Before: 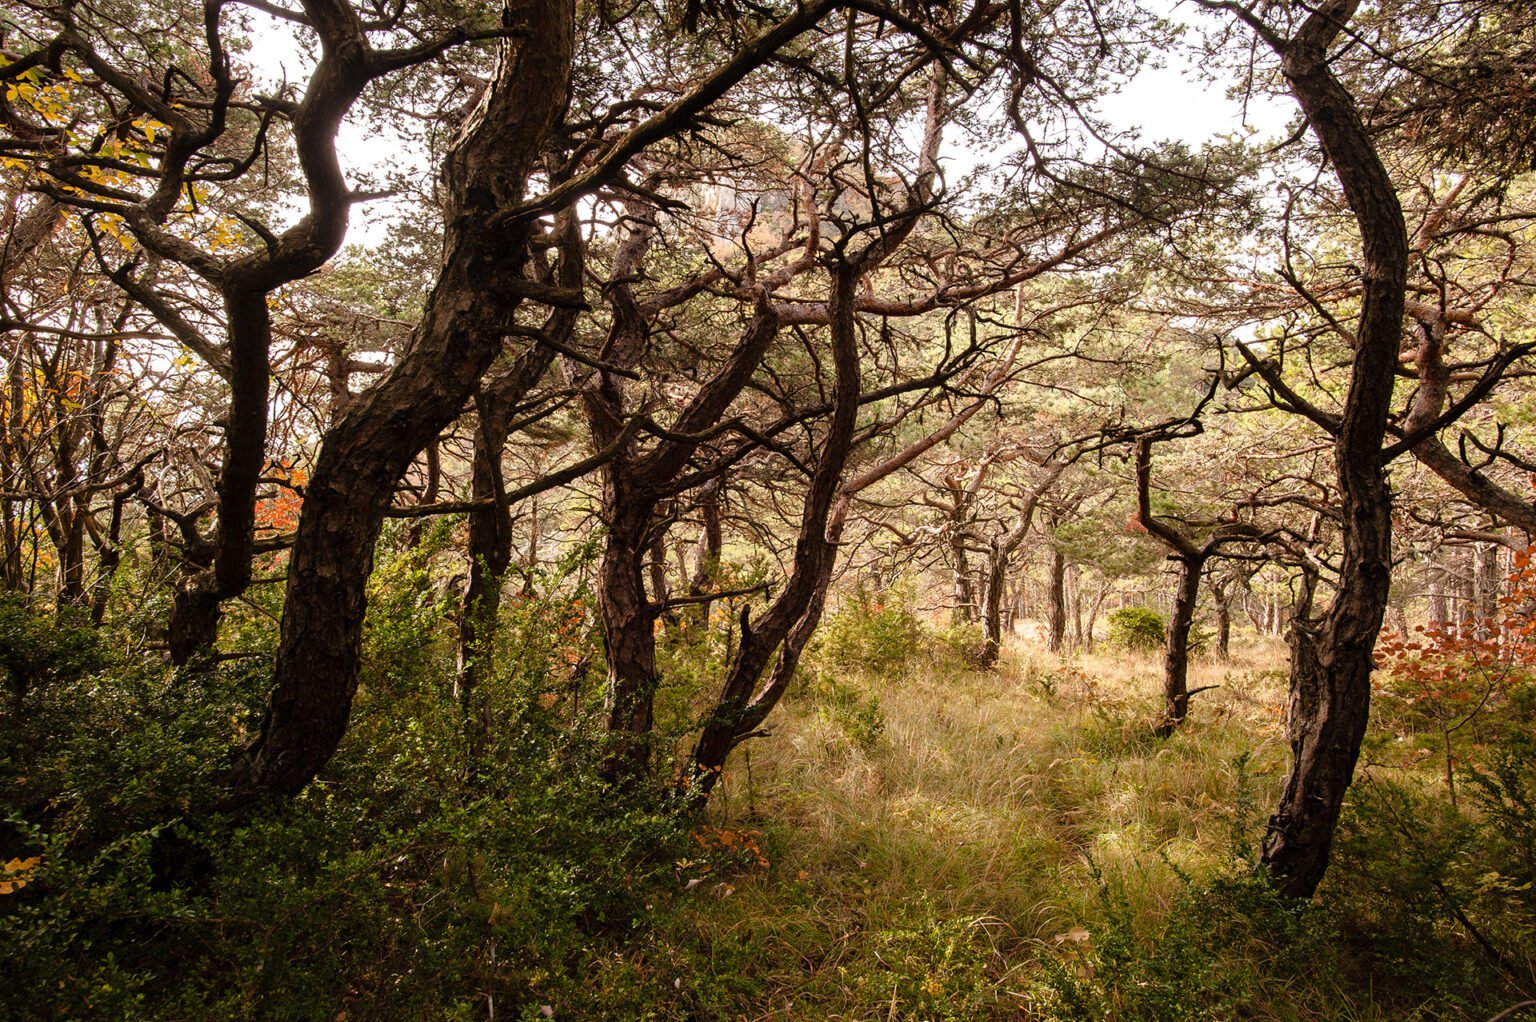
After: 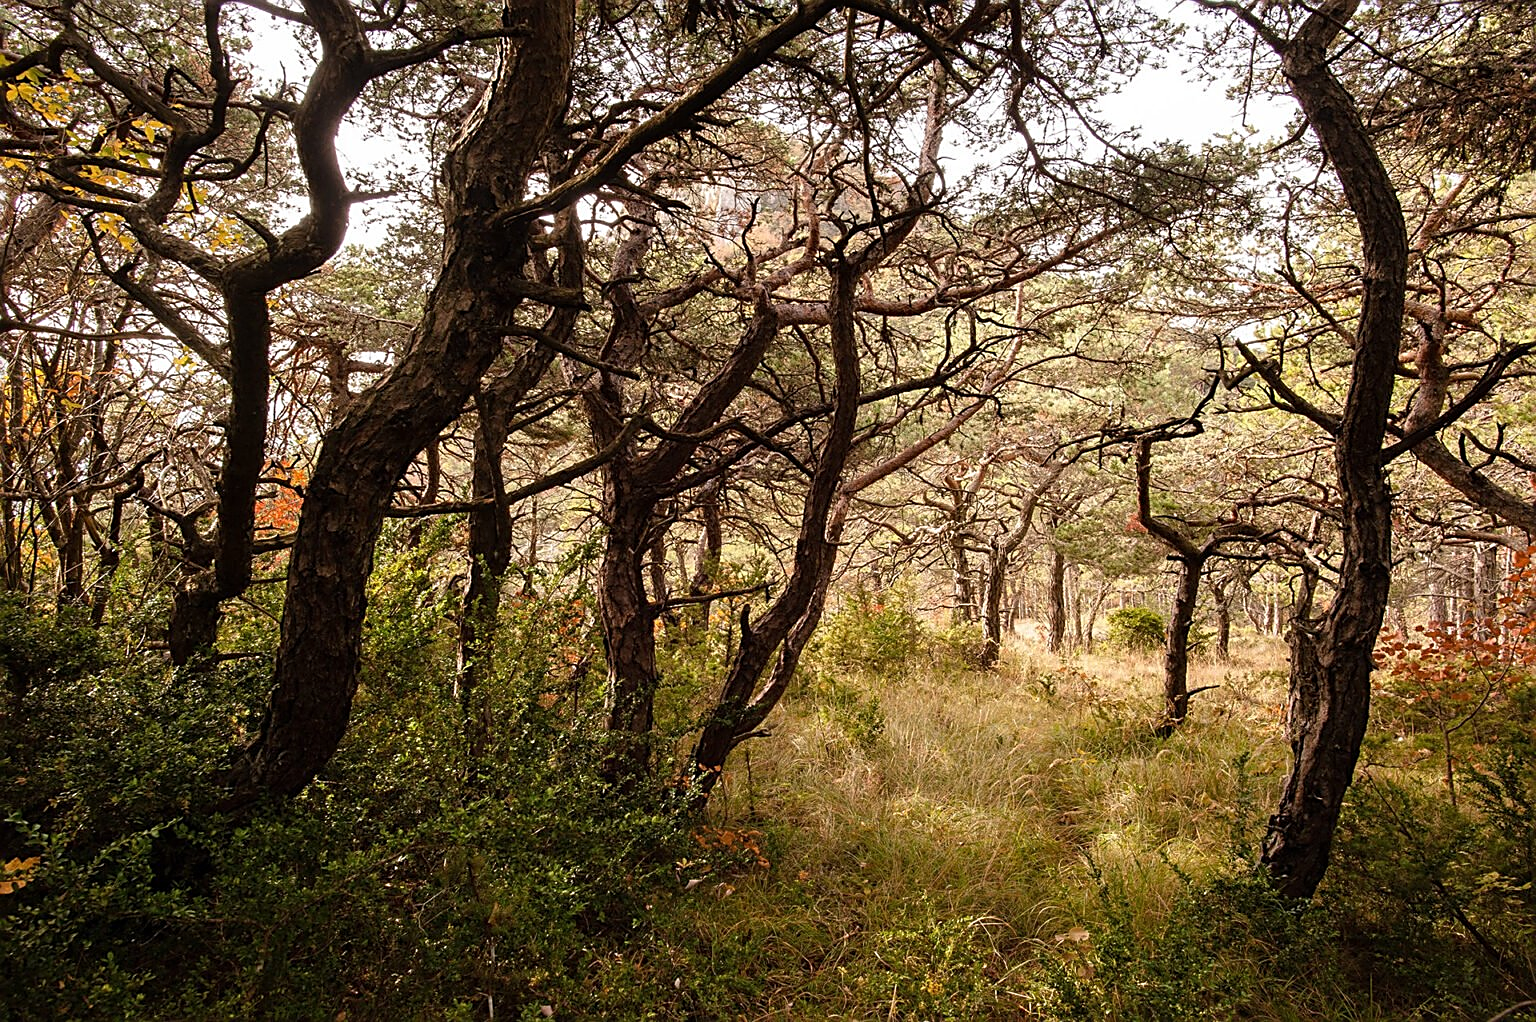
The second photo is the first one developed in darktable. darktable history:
sharpen: amount 0.594
